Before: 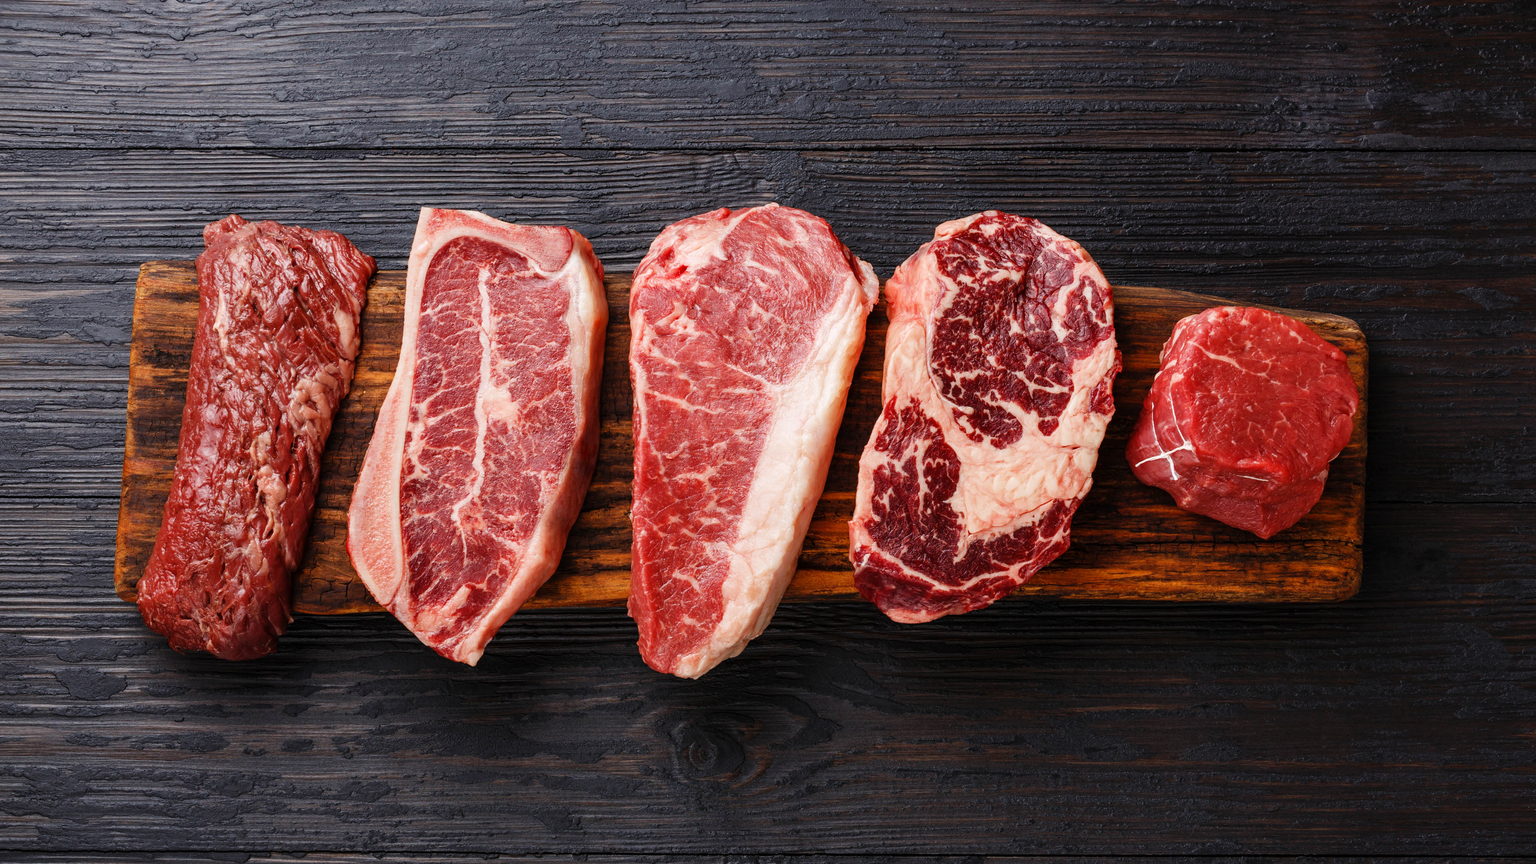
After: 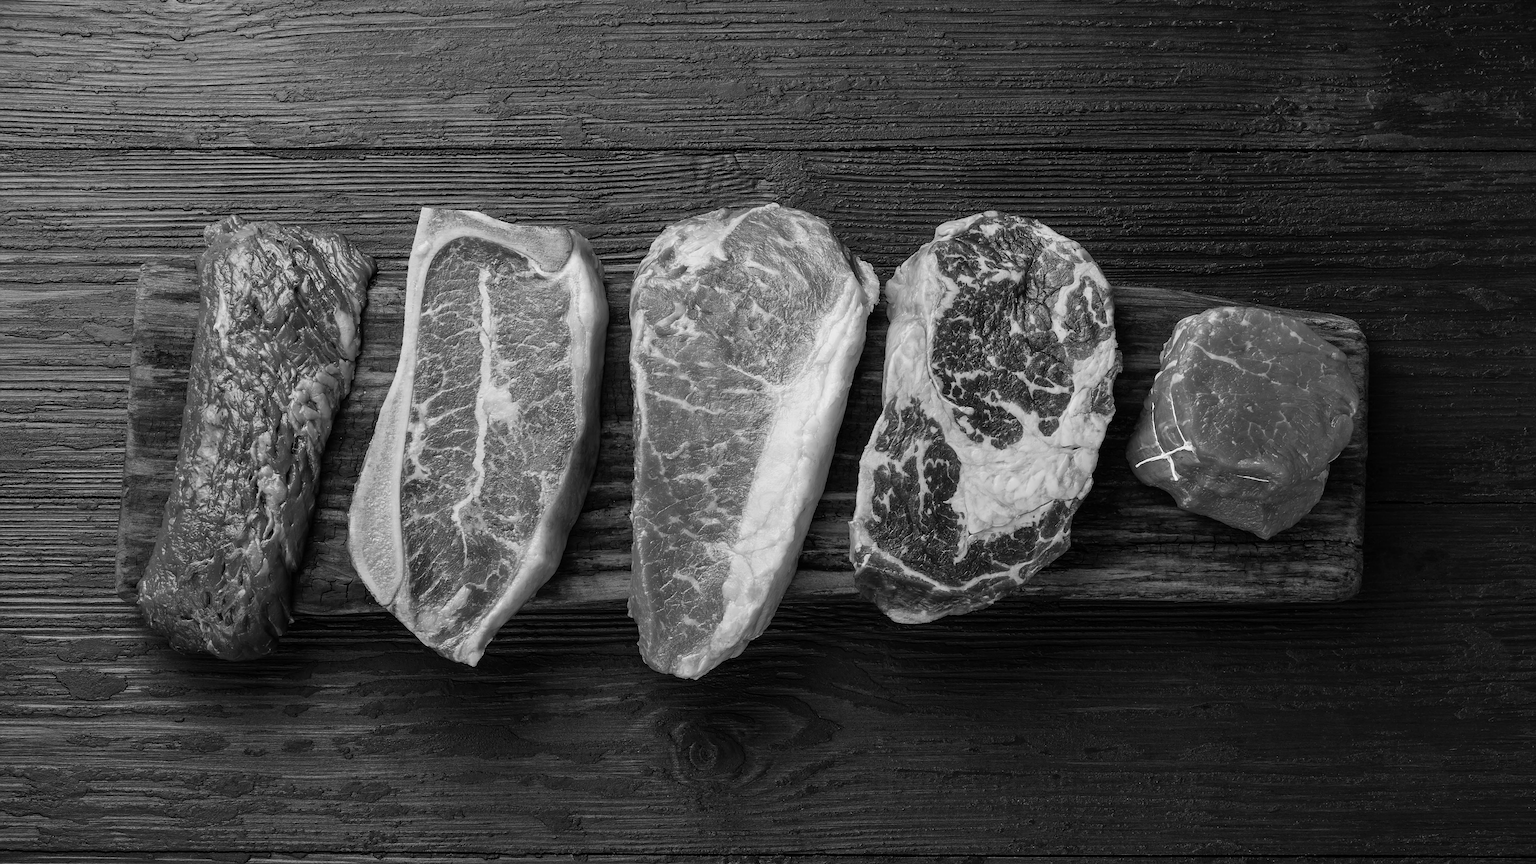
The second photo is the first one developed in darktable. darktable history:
color calibration: output gray [0.246, 0.254, 0.501, 0], gray › normalize channels true, illuminant same as pipeline (D50), adaptation XYZ, x 0.346, y 0.359, gamut compression 0
sharpen: on, module defaults
